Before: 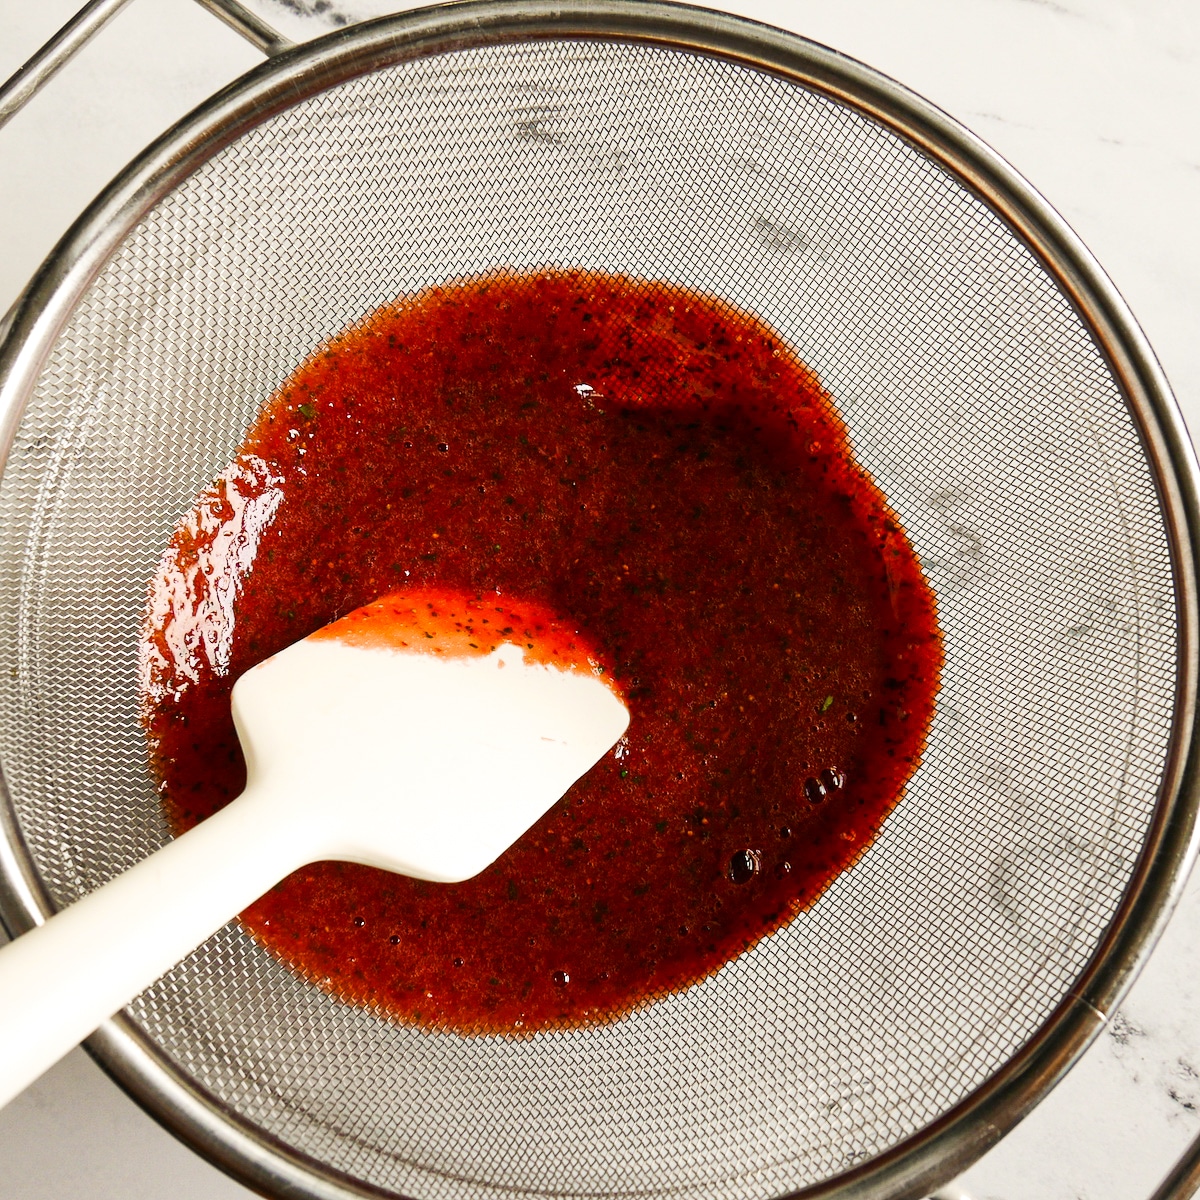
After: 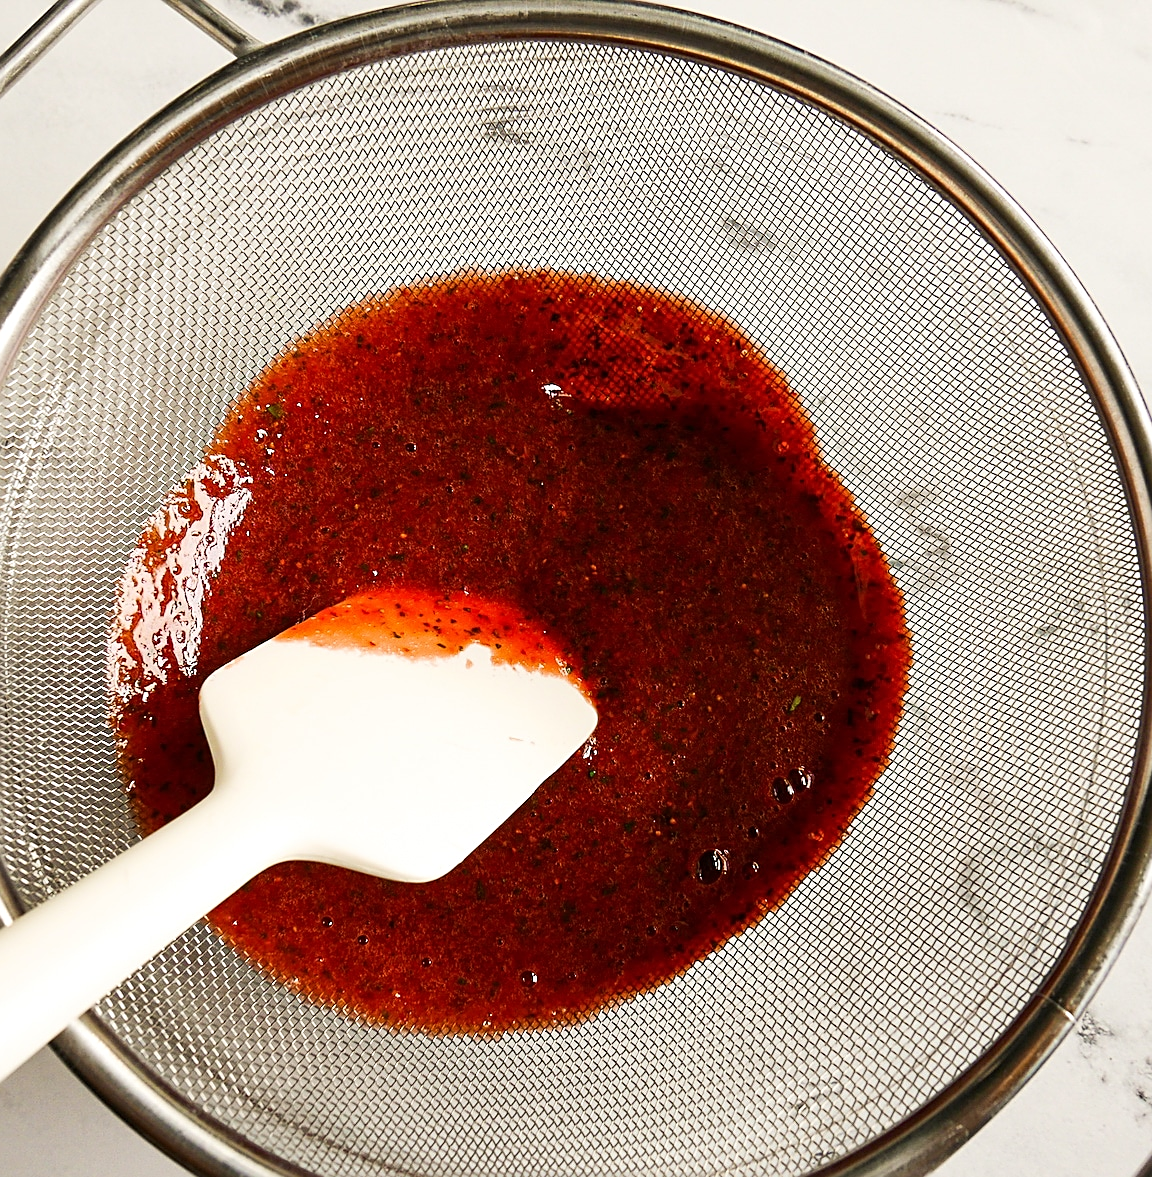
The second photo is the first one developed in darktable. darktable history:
sharpen: on, module defaults
crop and rotate: left 2.725%, right 1.23%, bottom 1.874%
